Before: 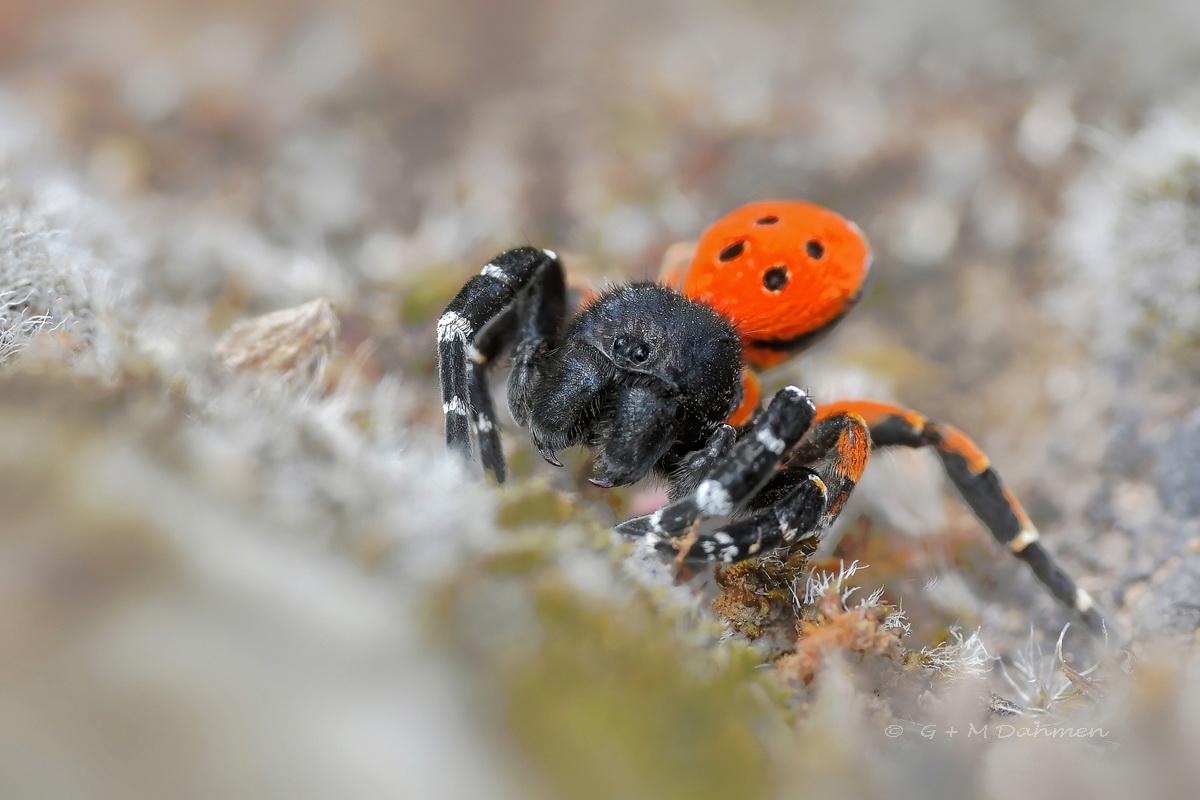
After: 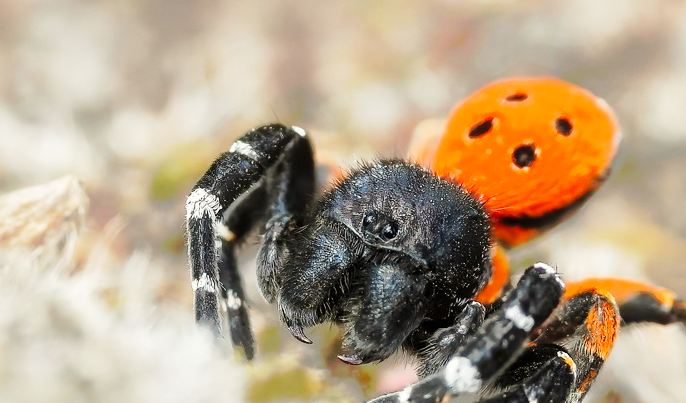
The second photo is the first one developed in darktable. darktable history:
crop: left 20.932%, top 15.471%, right 21.848%, bottom 34.081%
white balance: red 1.029, blue 0.92
base curve: curves: ch0 [(0, 0) (0.028, 0.03) (0.121, 0.232) (0.46, 0.748) (0.859, 0.968) (1, 1)], preserve colors none
